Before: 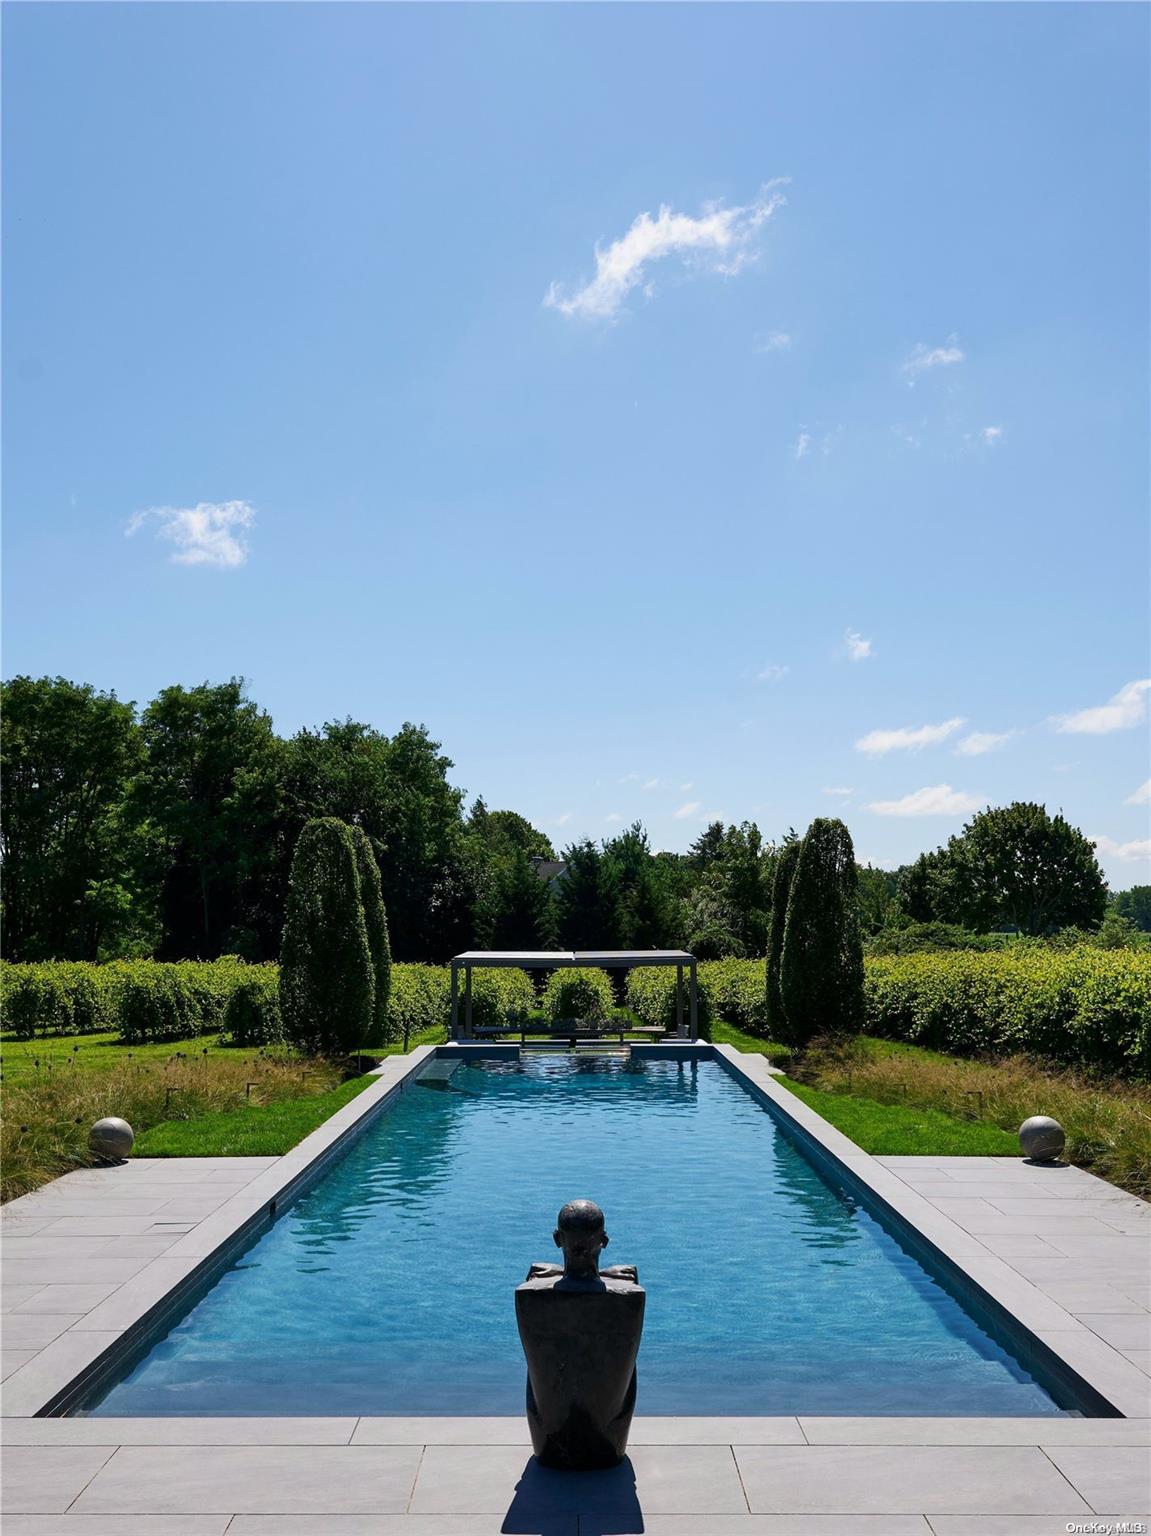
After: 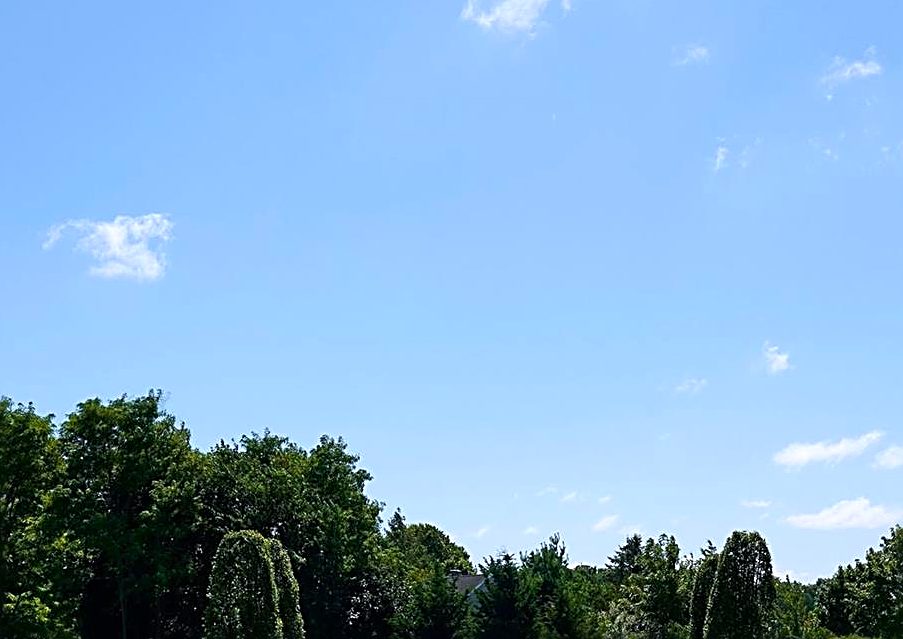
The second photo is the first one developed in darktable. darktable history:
crop: left 7.145%, top 18.697%, right 14.383%, bottom 39.676%
sharpen: radius 2.588, amount 0.694
exposure: exposure 0.201 EV, compensate highlight preservation false
color calibration: illuminant as shot in camera, x 0.358, y 0.373, temperature 4628.91 K
color zones: curves: ch1 [(0.24, 0.634) (0.75, 0.5)]; ch2 [(0.253, 0.437) (0.745, 0.491)]
